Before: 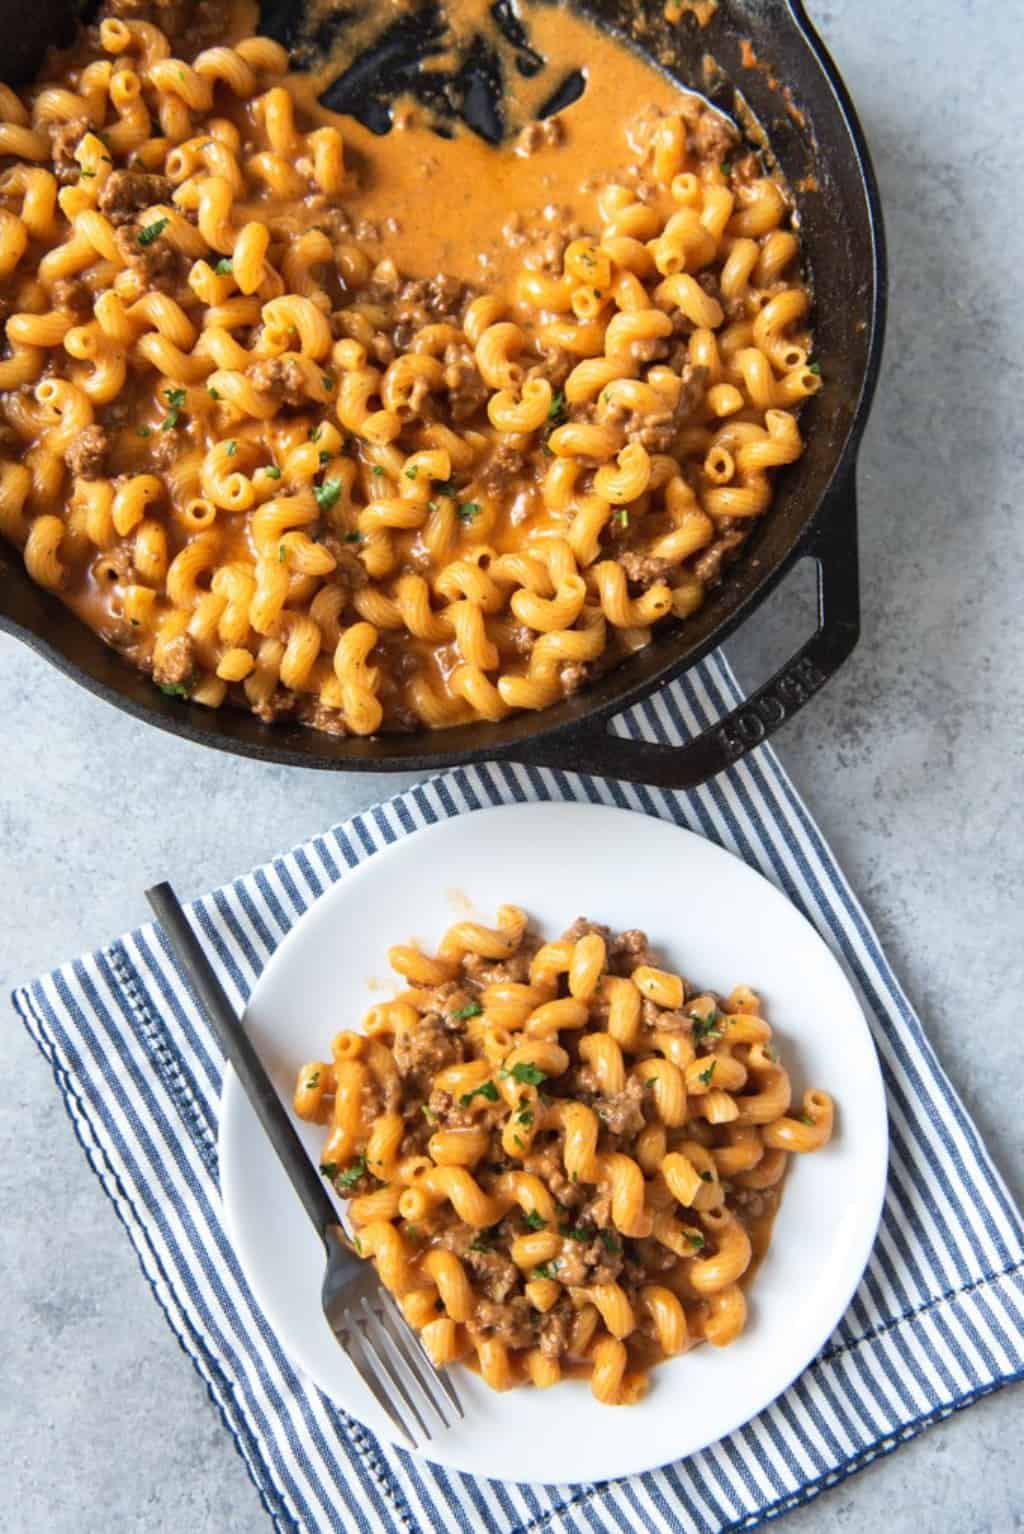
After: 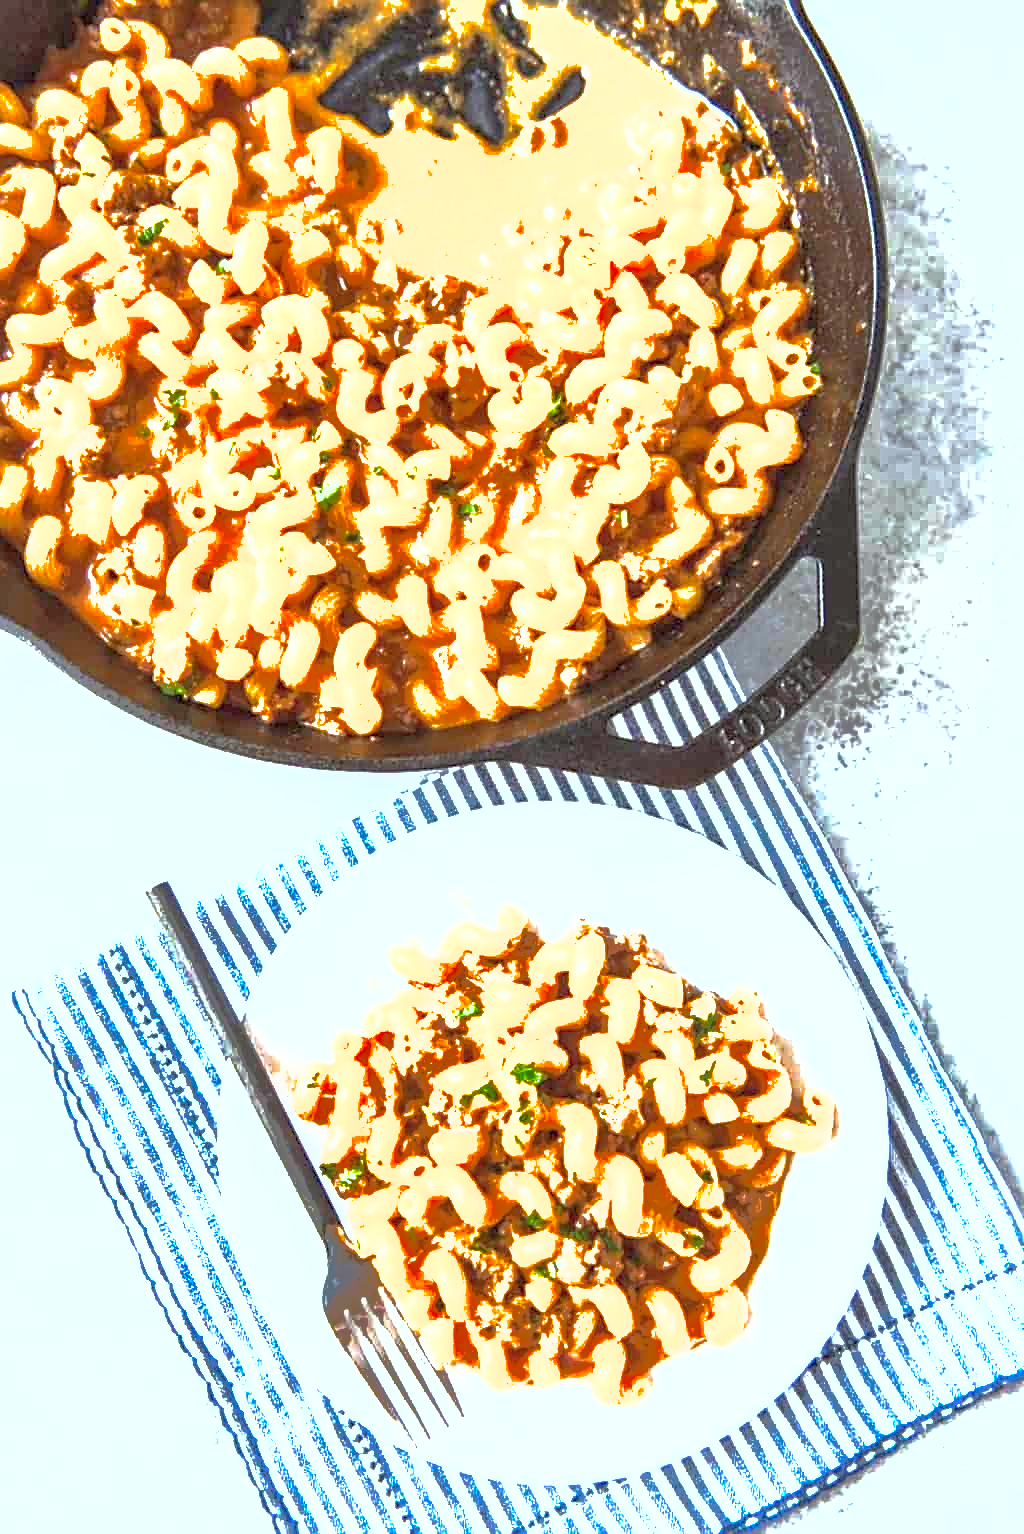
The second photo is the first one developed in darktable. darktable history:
exposure: black level correction 0, exposure 1.469 EV, compensate exposure bias true, compensate highlight preservation false
shadows and highlights: shadows 60.51, highlights -59.87
color balance rgb: perceptual saturation grading › global saturation -0.074%, perceptual brilliance grading › global brilliance -4.774%, perceptual brilliance grading › highlights 23.877%, perceptual brilliance grading › mid-tones 7.444%, perceptual brilliance grading › shadows -4.733%, global vibrance 20%
local contrast: on, module defaults
color correction: highlights a* -4.94, highlights b* -3.99, shadows a* 3.77, shadows b* 4.06
sharpen: amount 0.497
tone equalizer: edges refinement/feathering 500, mask exposure compensation -1.57 EV, preserve details no
